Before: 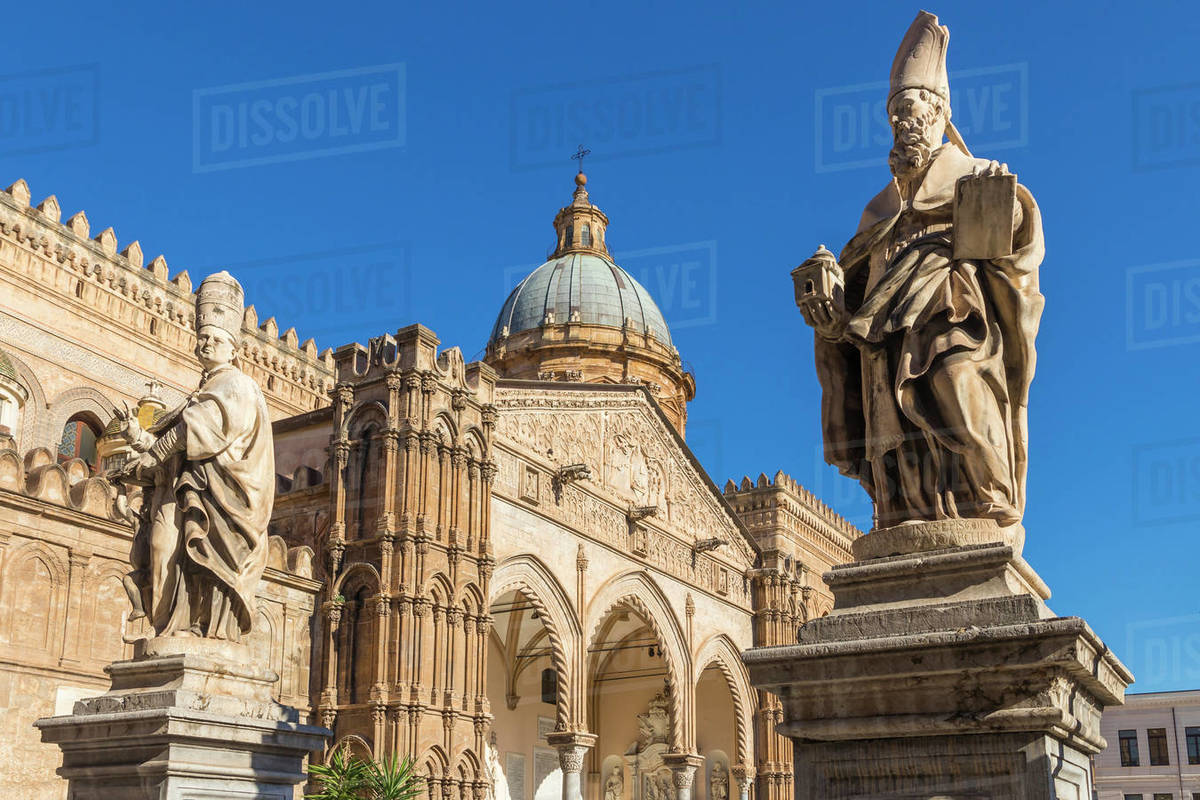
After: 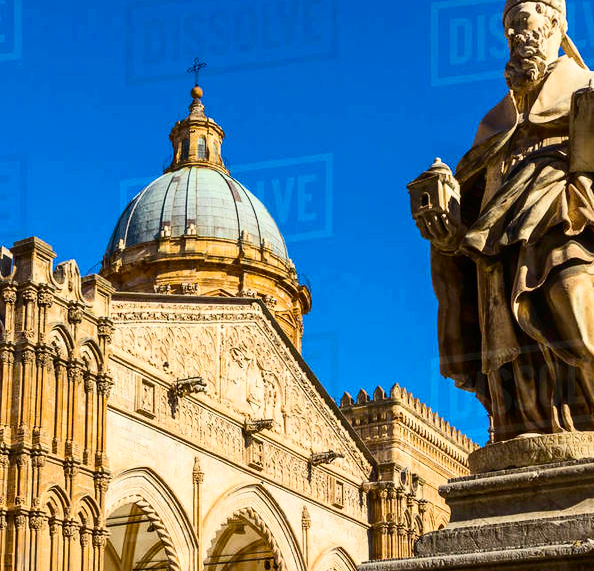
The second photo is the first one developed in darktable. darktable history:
color balance rgb: linear chroma grading › global chroma 15%, perceptual saturation grading › global saturation 30%
crop: left 32.075%, top 10.976%, right 18.355%, bottom 17.596%
contrast brightness saturation: contrast 0.28
